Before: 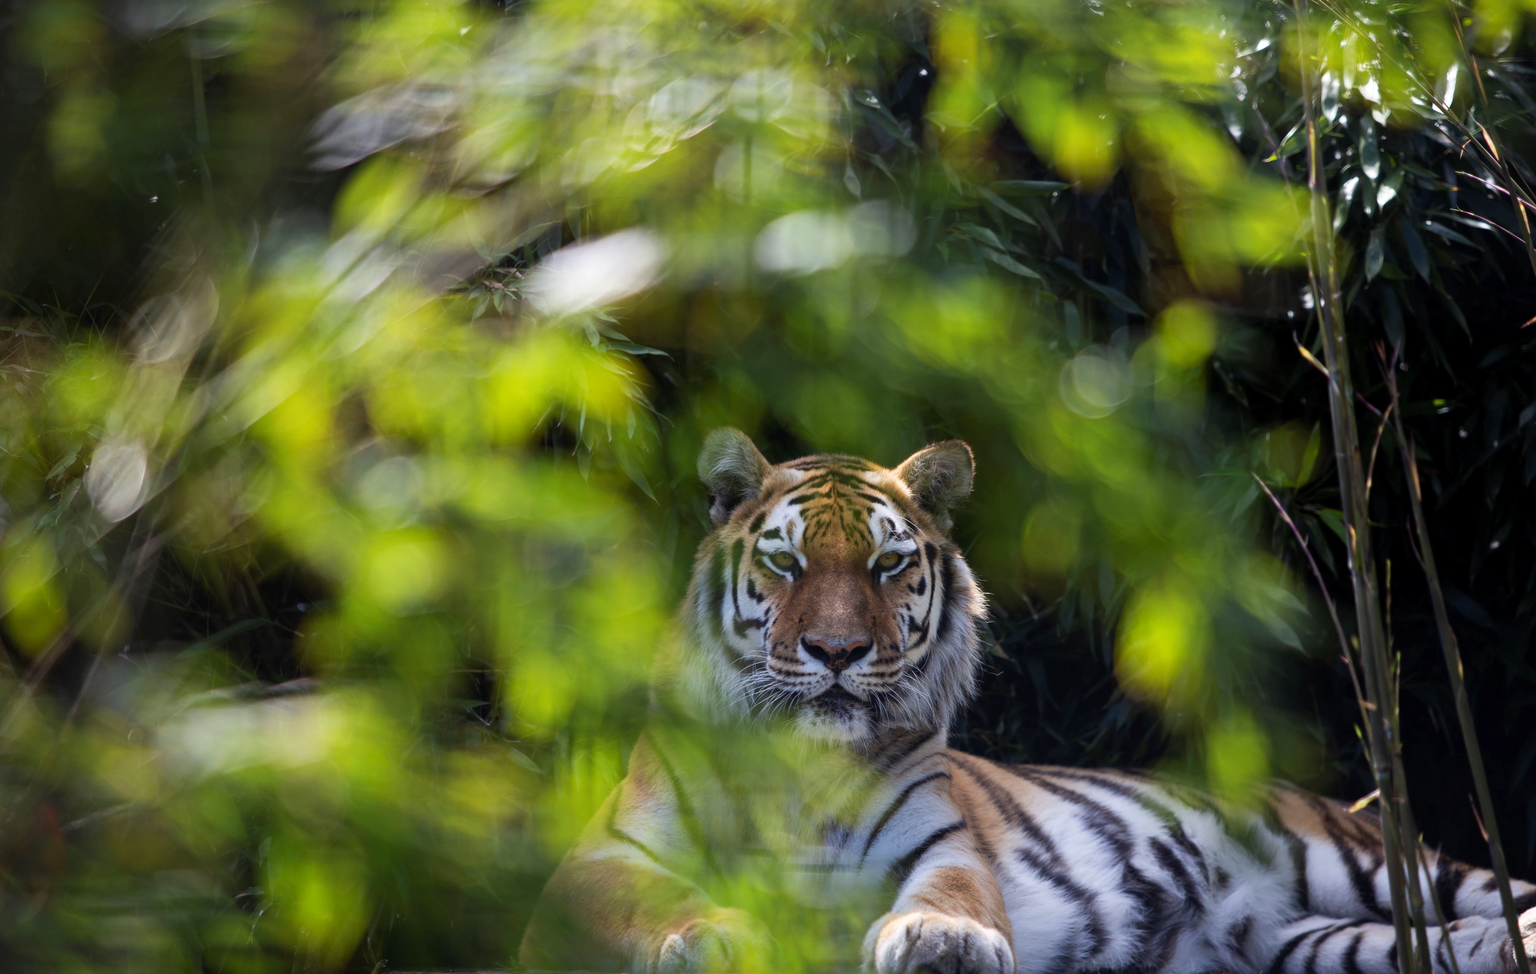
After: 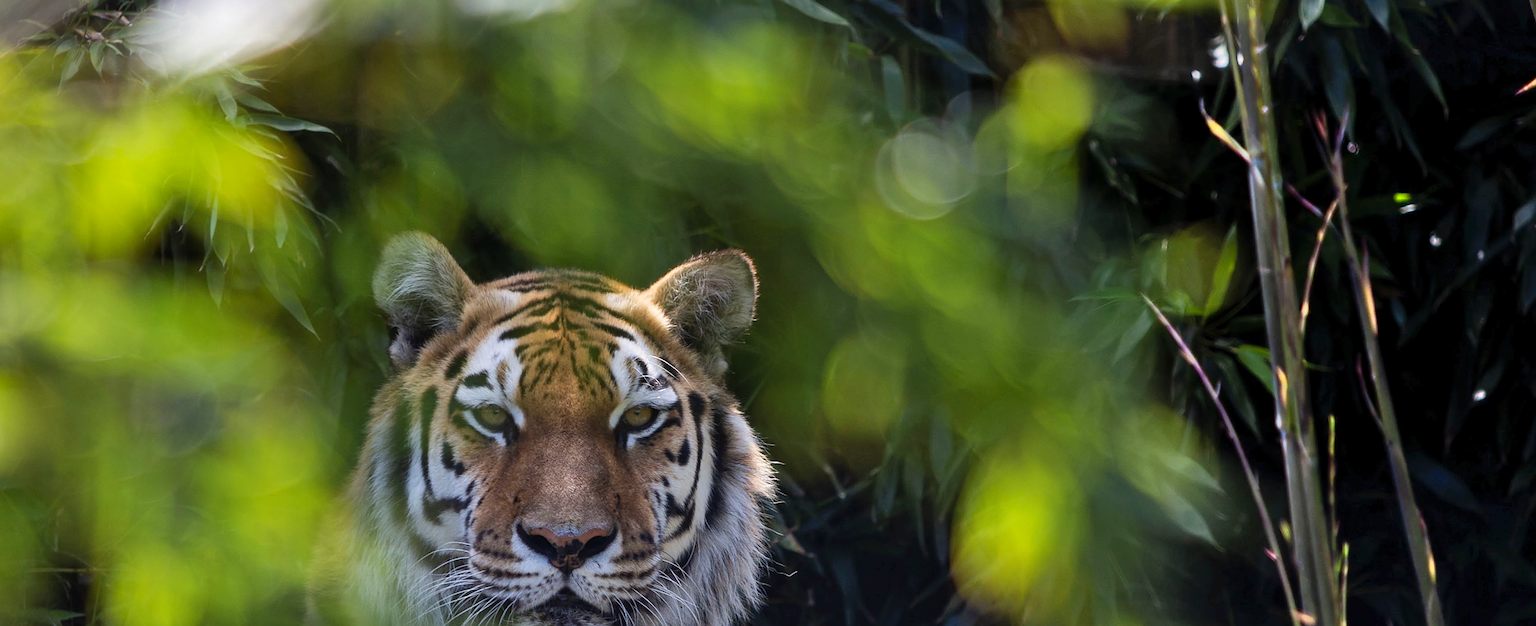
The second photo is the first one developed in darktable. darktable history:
sharpen: on, module defaults
shadows and highlights: low approximation 0.01, soften with gaussian
crop and rotate: left 27.924%, top 26.723%, bottom 26.895%
